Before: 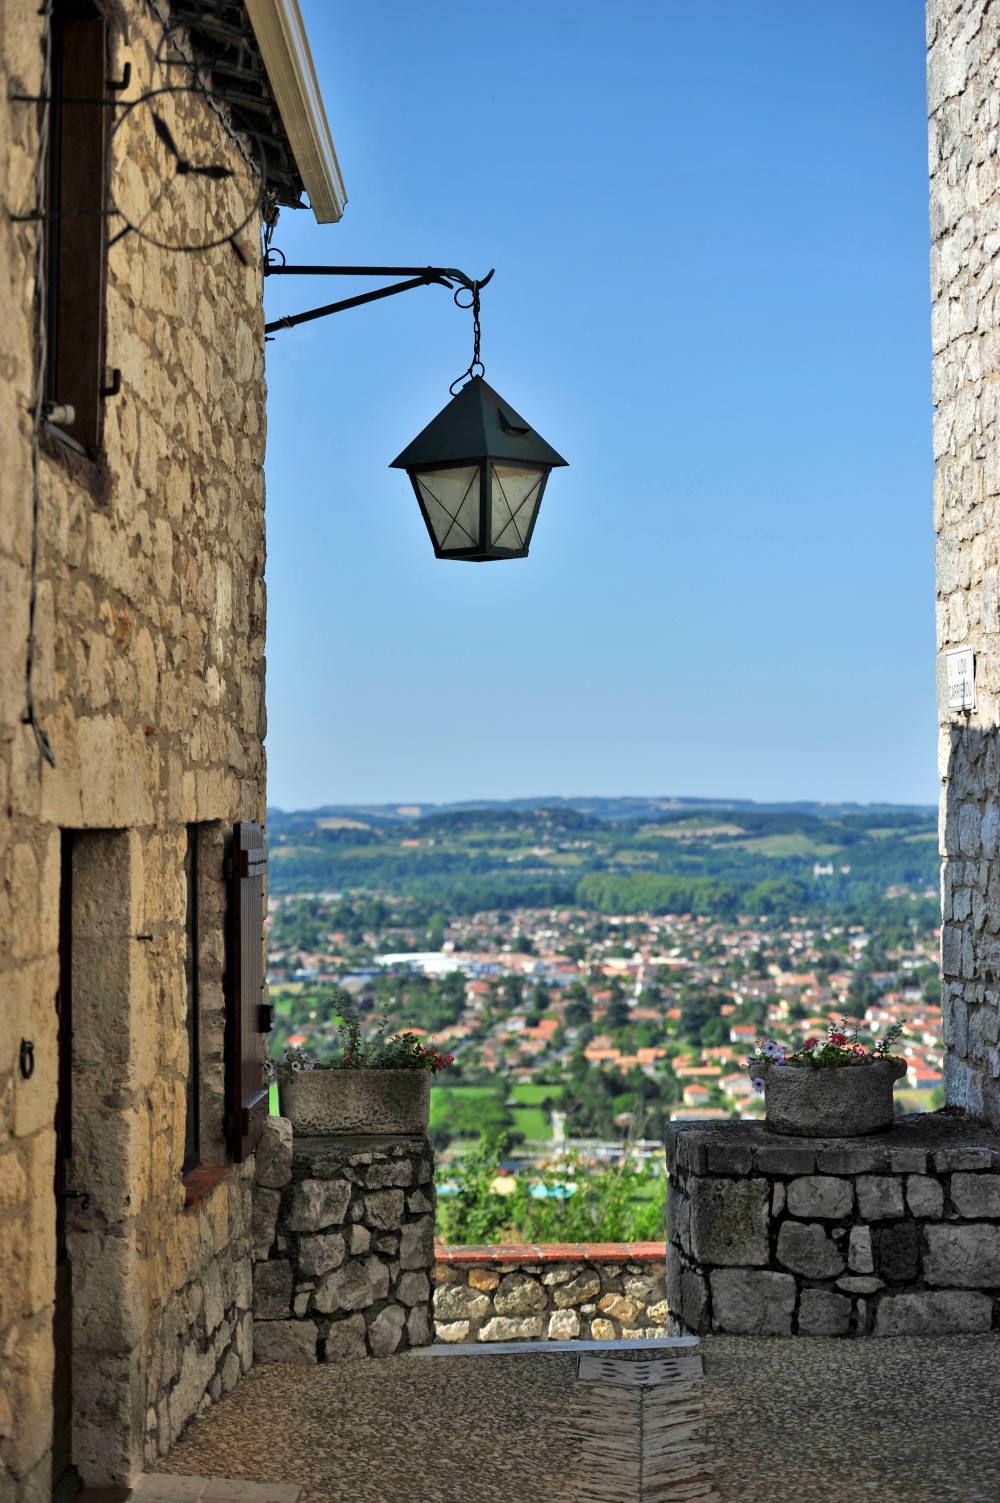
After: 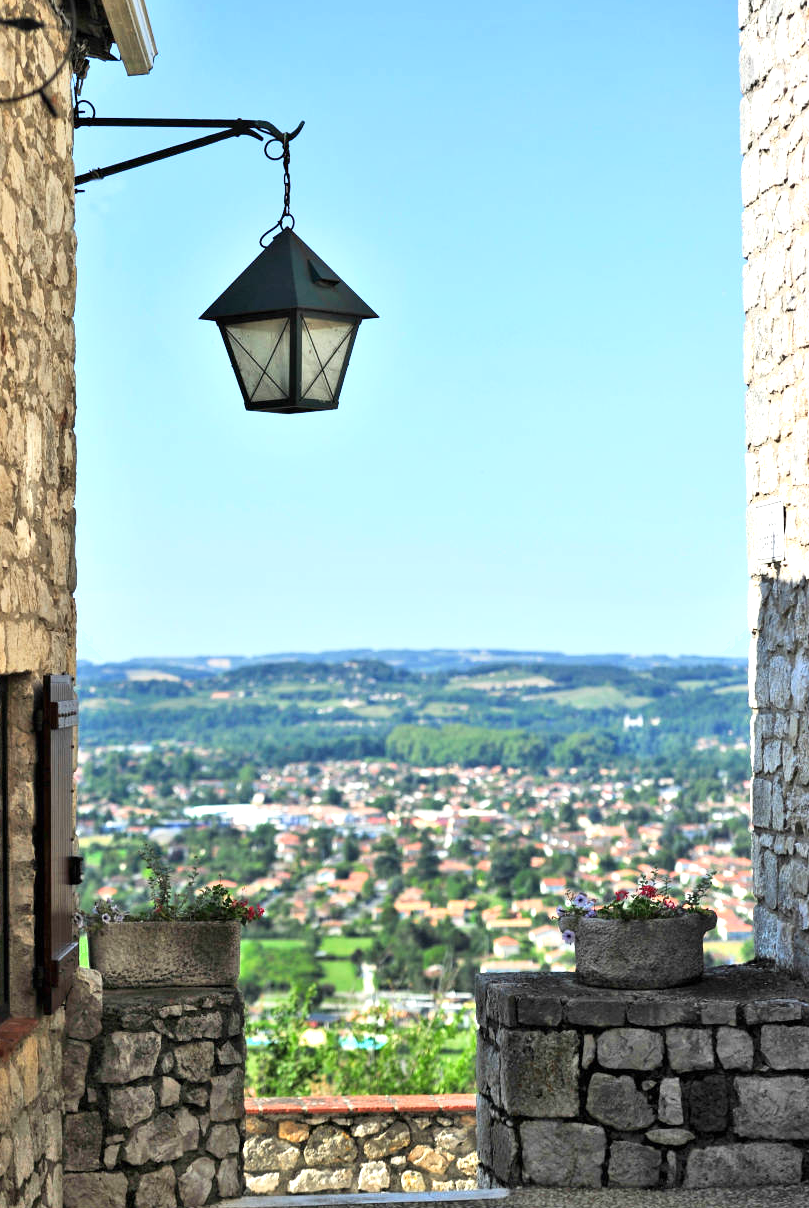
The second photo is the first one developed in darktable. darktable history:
shadows and highlights: shadows -0.803, highlights 41.76
crop: left 19.096%, top 9.869%, right 0%, bottom 9.725%
exposure: black level correction 0, exposure 0.701 EV, compensate highlight preservation false
